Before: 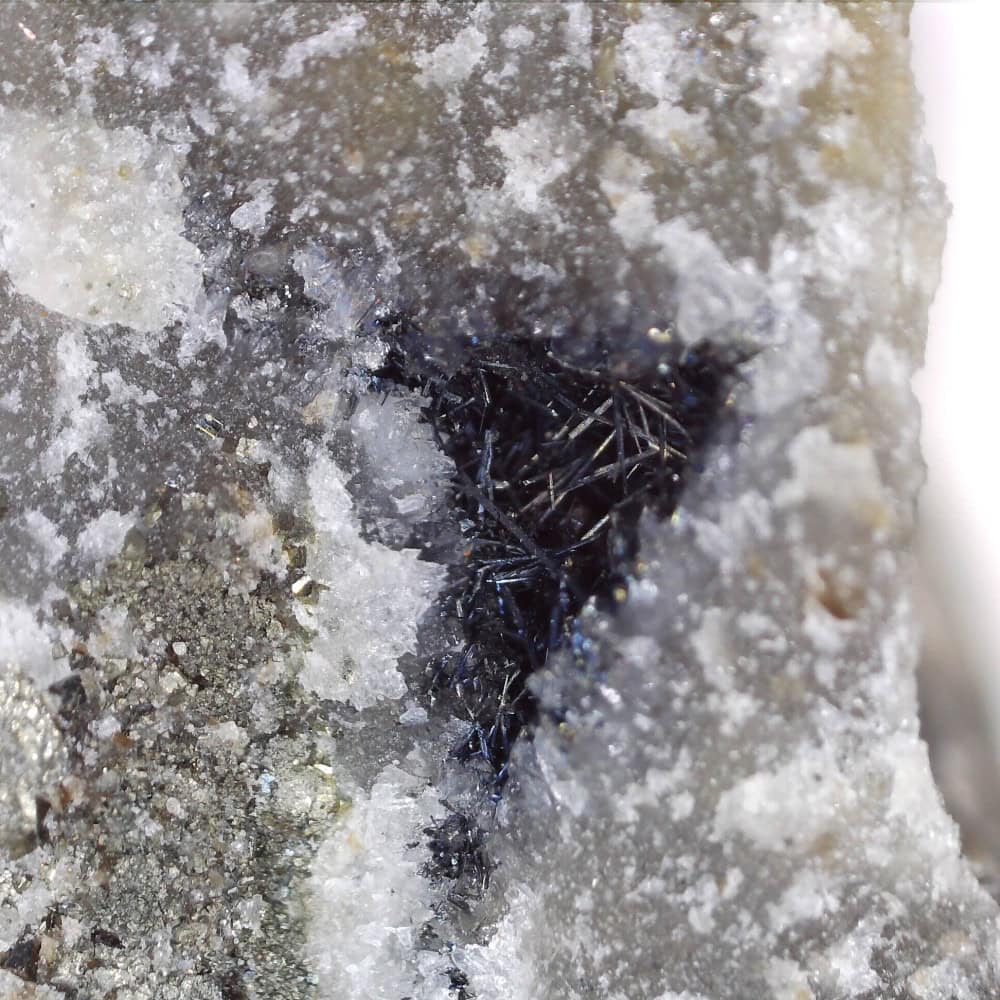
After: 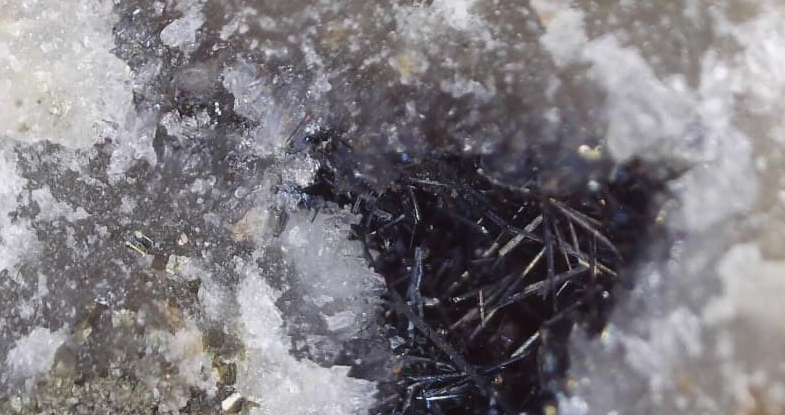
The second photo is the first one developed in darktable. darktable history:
crop: left 7.036%, top 18.398%, right 14.379%, bottom 40.043%
contrast equalizer: octaves 7, y [[0.6 ×6], [0.55 ×6], [0 ×6], [0 ×6], [0 ×6]], mix -0.3
